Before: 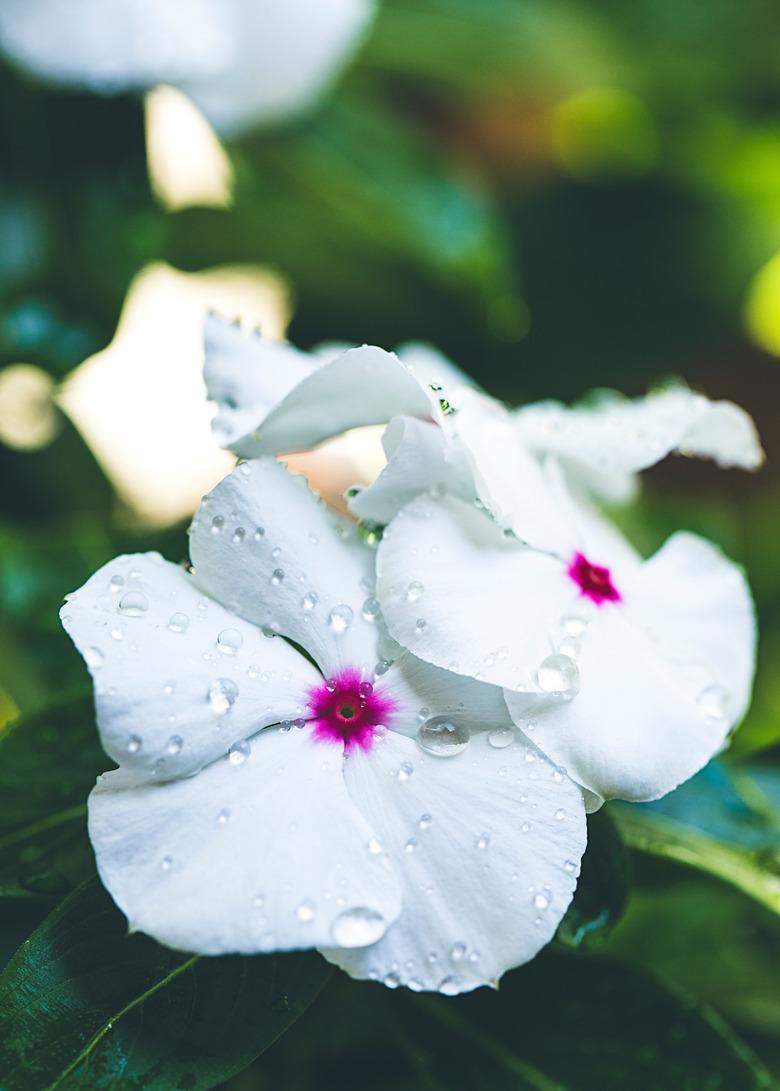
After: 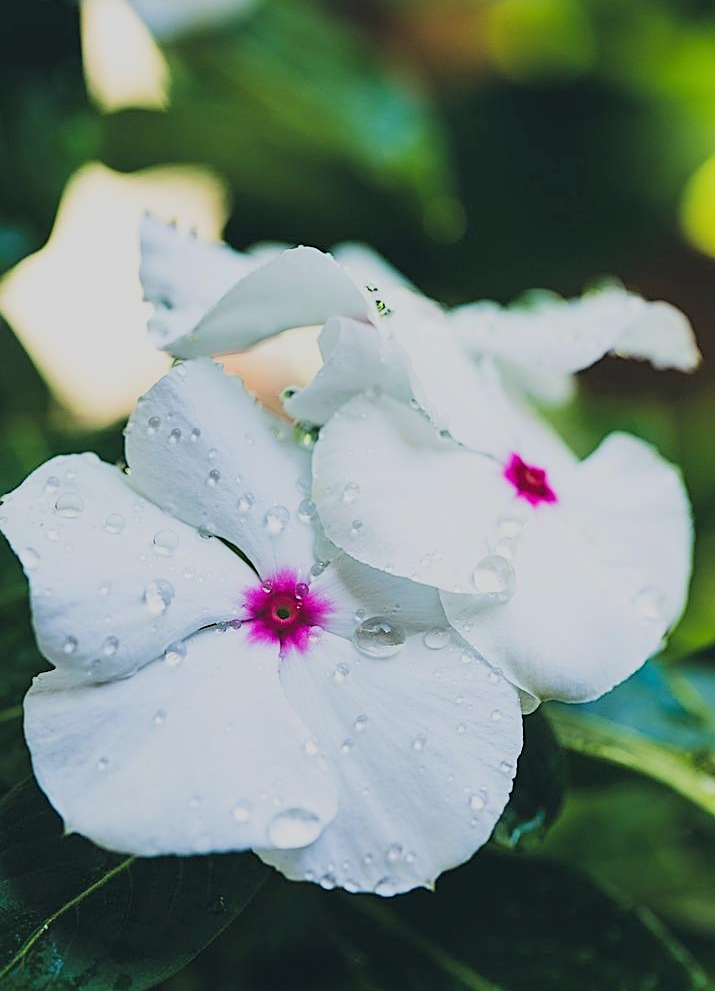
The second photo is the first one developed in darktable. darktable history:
sharpen: on, module defaults
crop and rotate: left 8.235%, top 9.094%
filmic rgb: black relative exposure -7.65 EV, white relative exposure 4.56 EV, hardness 3.61, color science v6 (2022)
